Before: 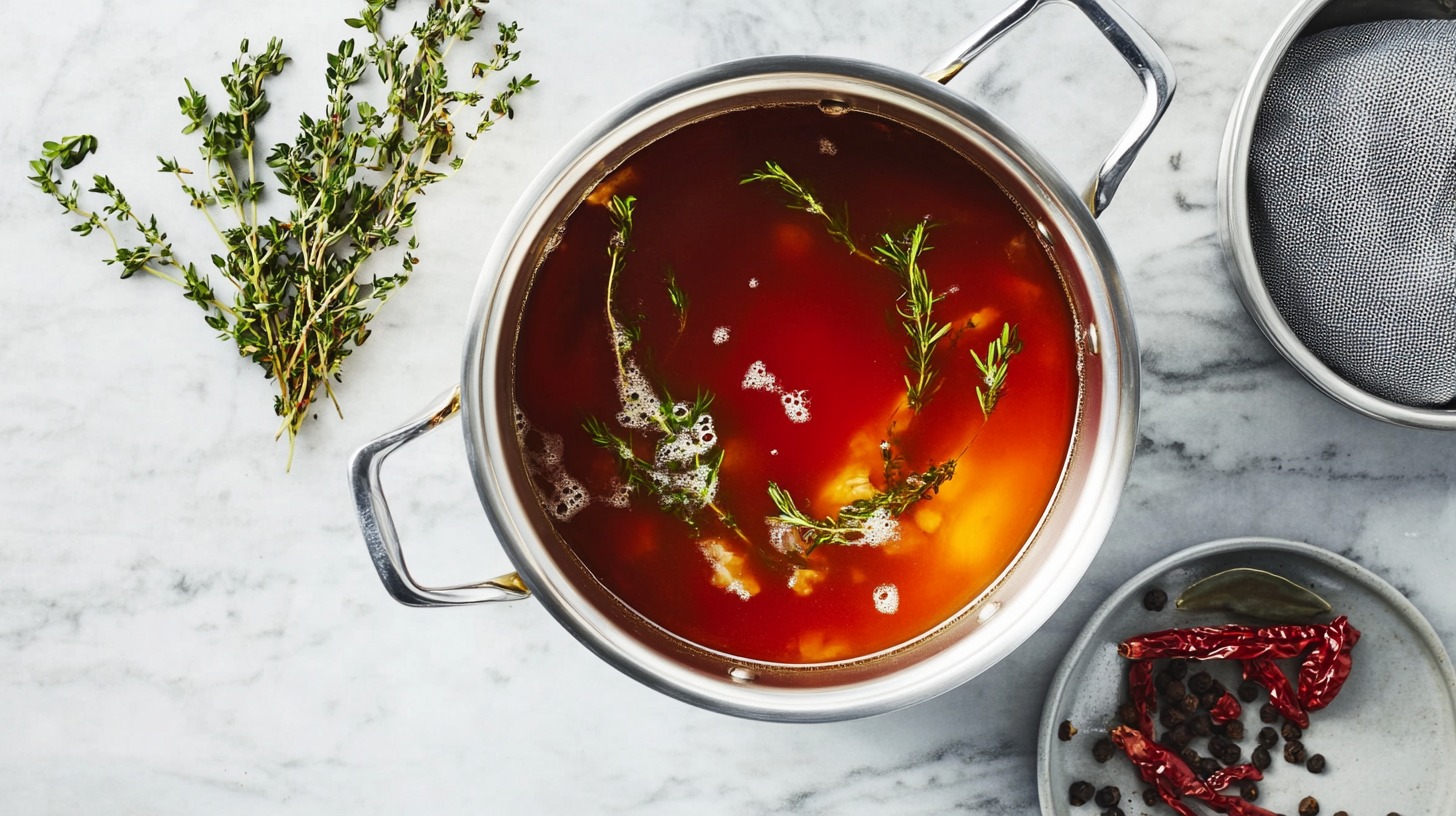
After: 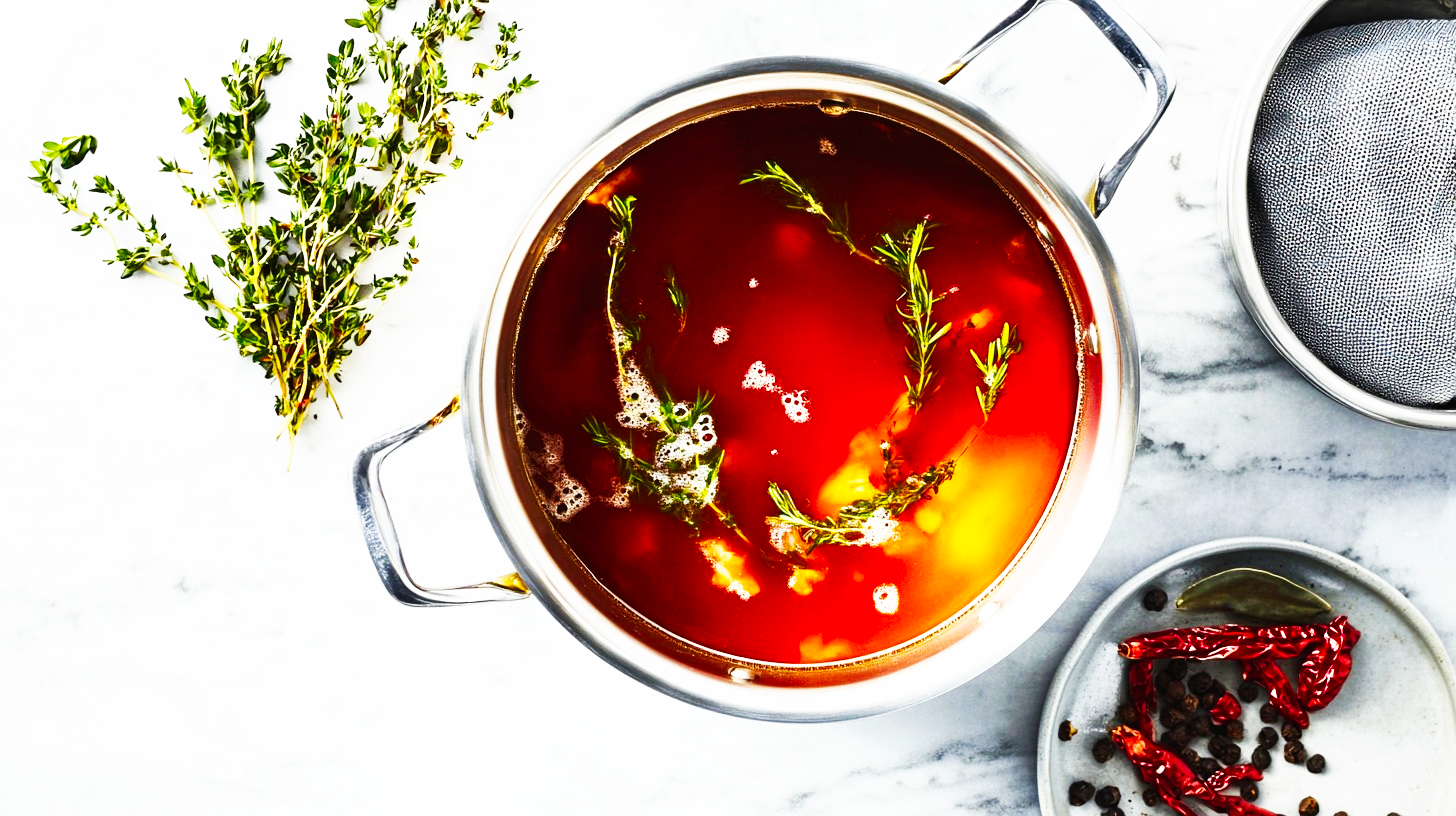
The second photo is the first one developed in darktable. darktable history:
base curve: curves: ch0 [(0, 0) (0.007, 0.004) (0.027, 0.03) (0.046, 0.07) (0.207, 0.54) (0.442, 0.872) (0.673, 0.972) (1, 1)], preserve colors none
color balance rgb: shadows lift › luminance -10.136%, perceptual saturation grading › global saturation 24.913%, global vibrance 6.288%
